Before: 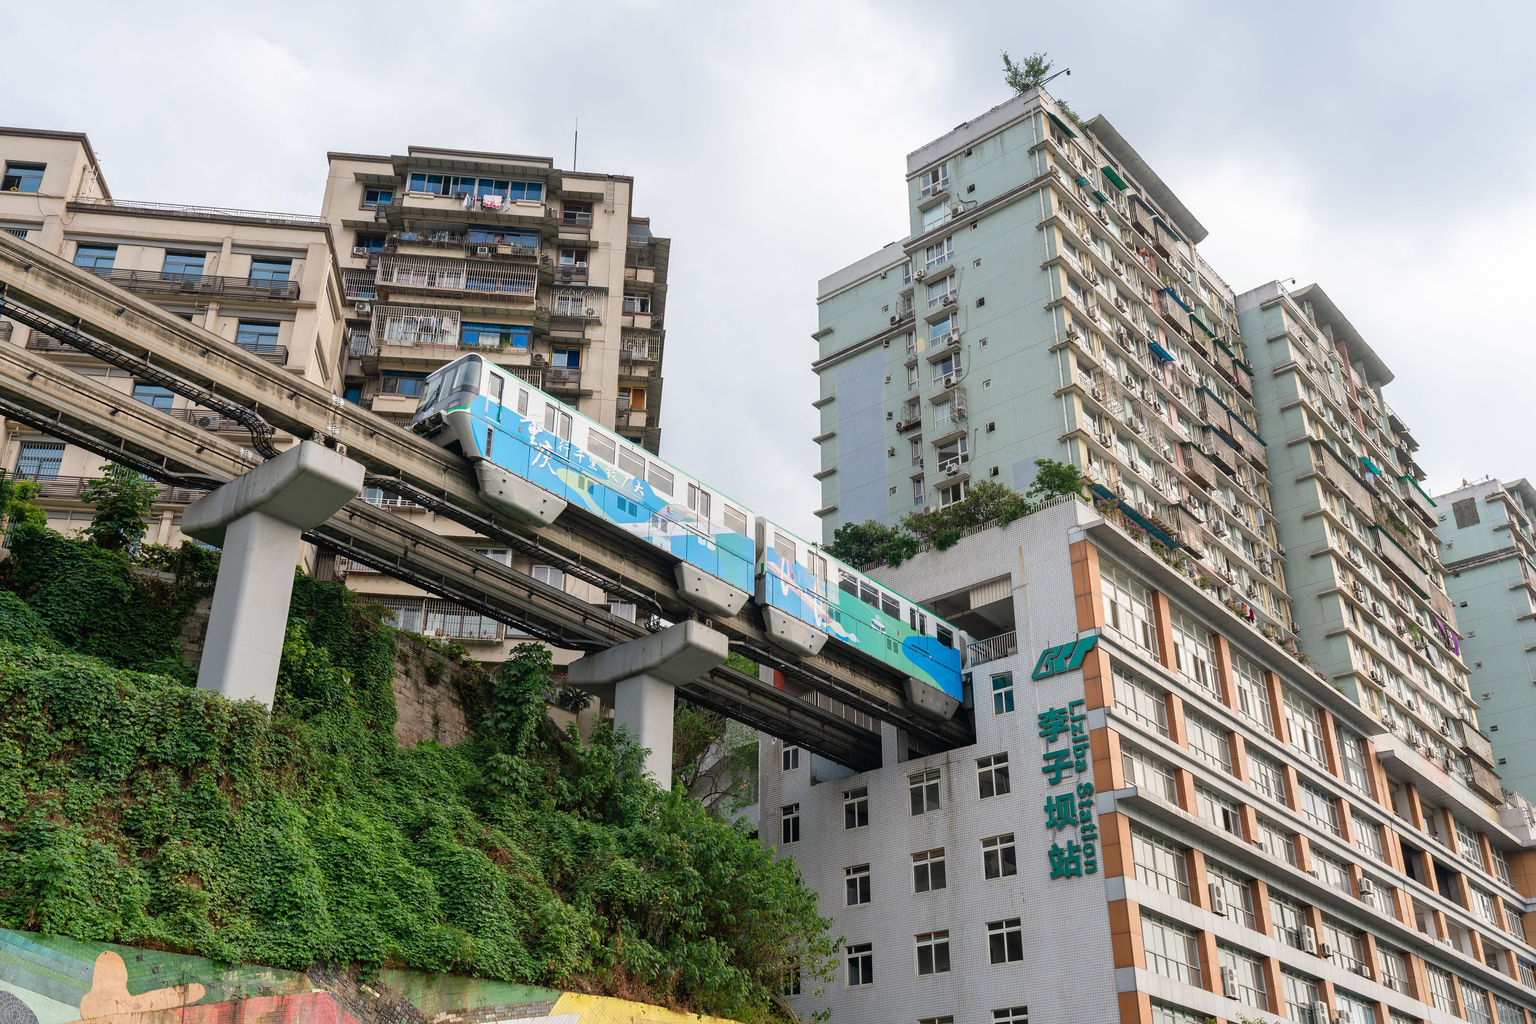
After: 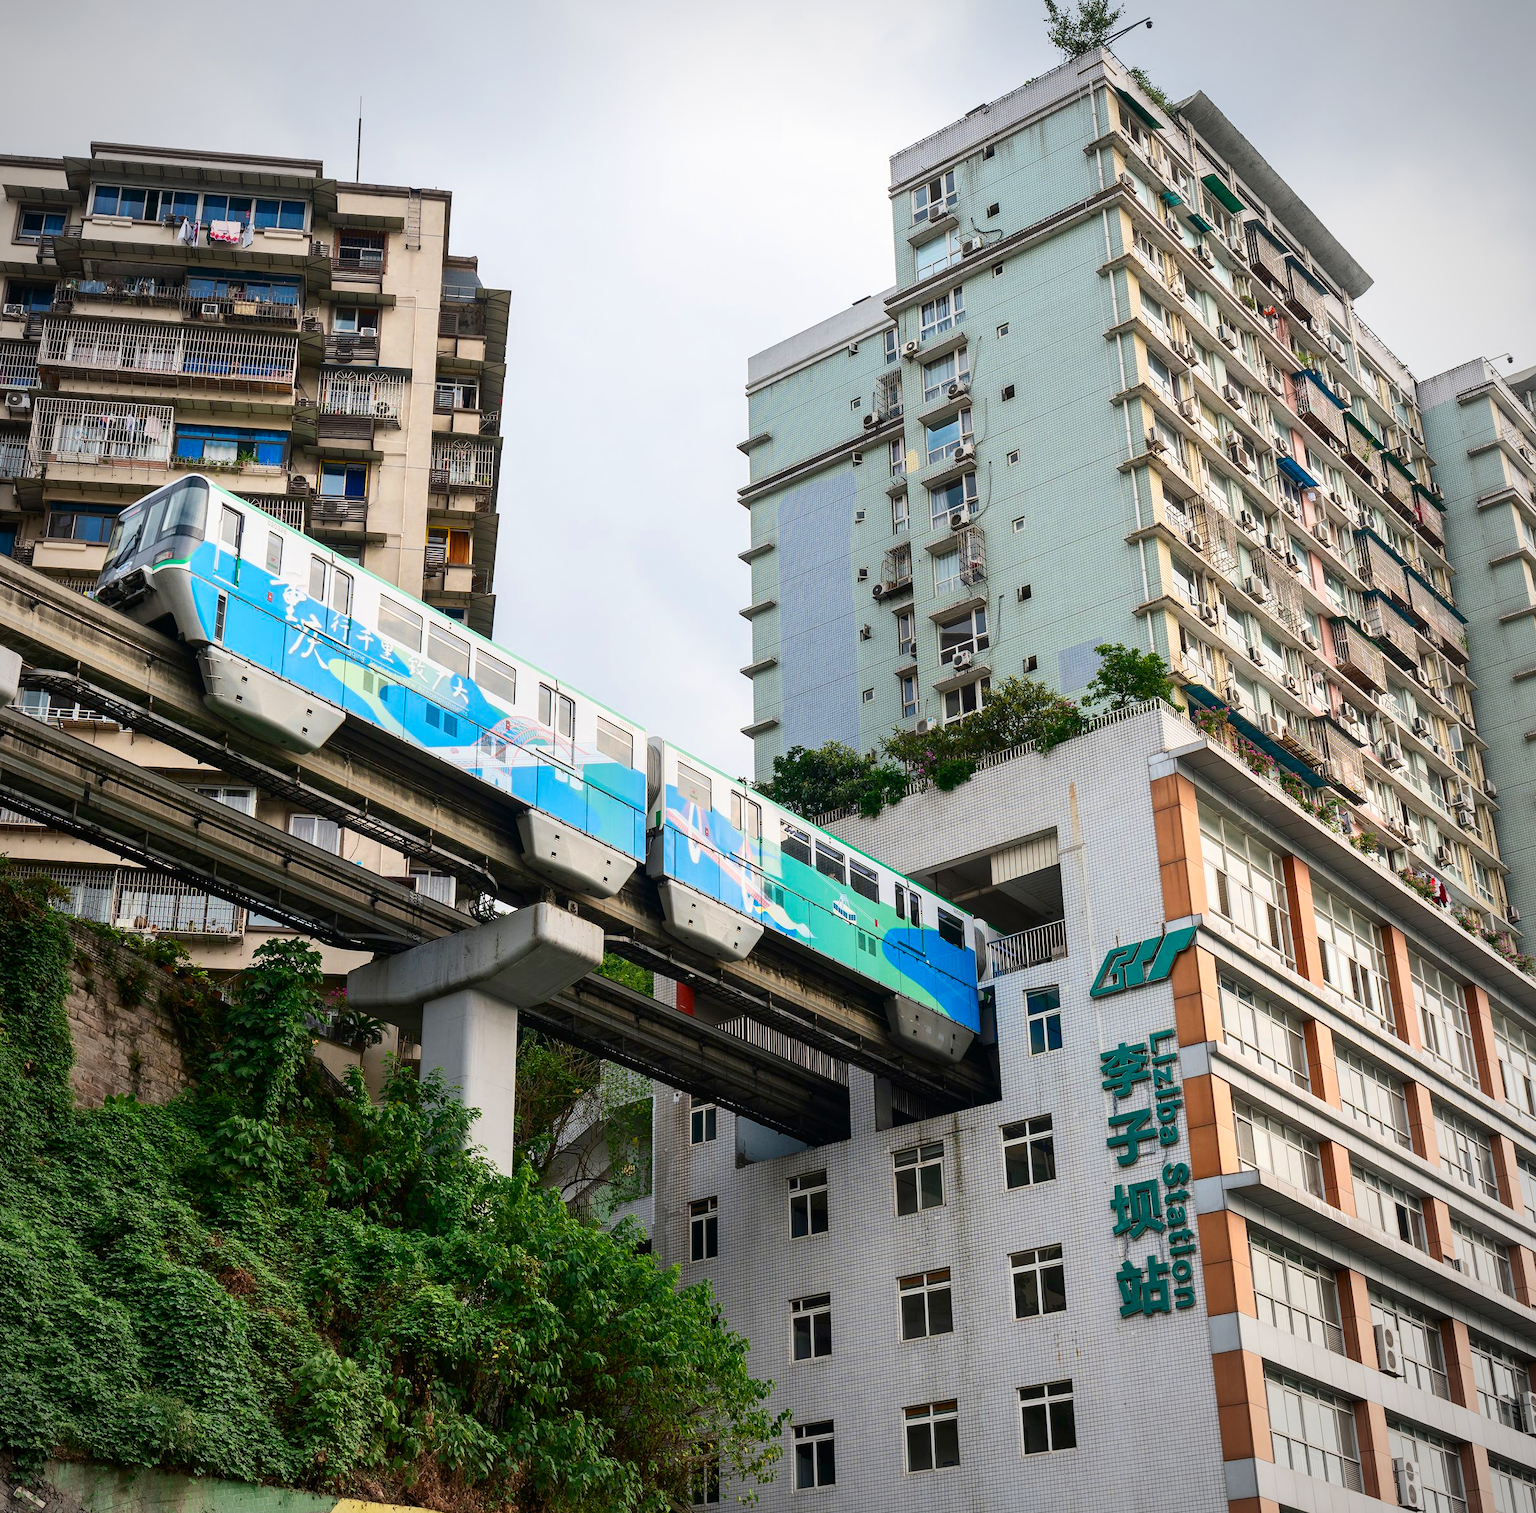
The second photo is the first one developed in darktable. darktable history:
contrast brightness saturation: contrast 0.22
crop and rotate: left 22.918%, top 5.629%, right 14.711%, bottom 2.247%
color zones: curves: ch0 [(0, 0.613) (0.01, 0.613) (0.245, 0.448) (0.498, 0.529) (0.642, 0.665) (0.879, 0.777) (0.99, 0.613)]; ch1 [(0, 0) (0.143, 0) (0.286, 0) (0.429, 0) (0.571, 0) (0.714, 0) (0.857, 0)], mix -131.09%
vignetting: fall-off radius 60.92%
